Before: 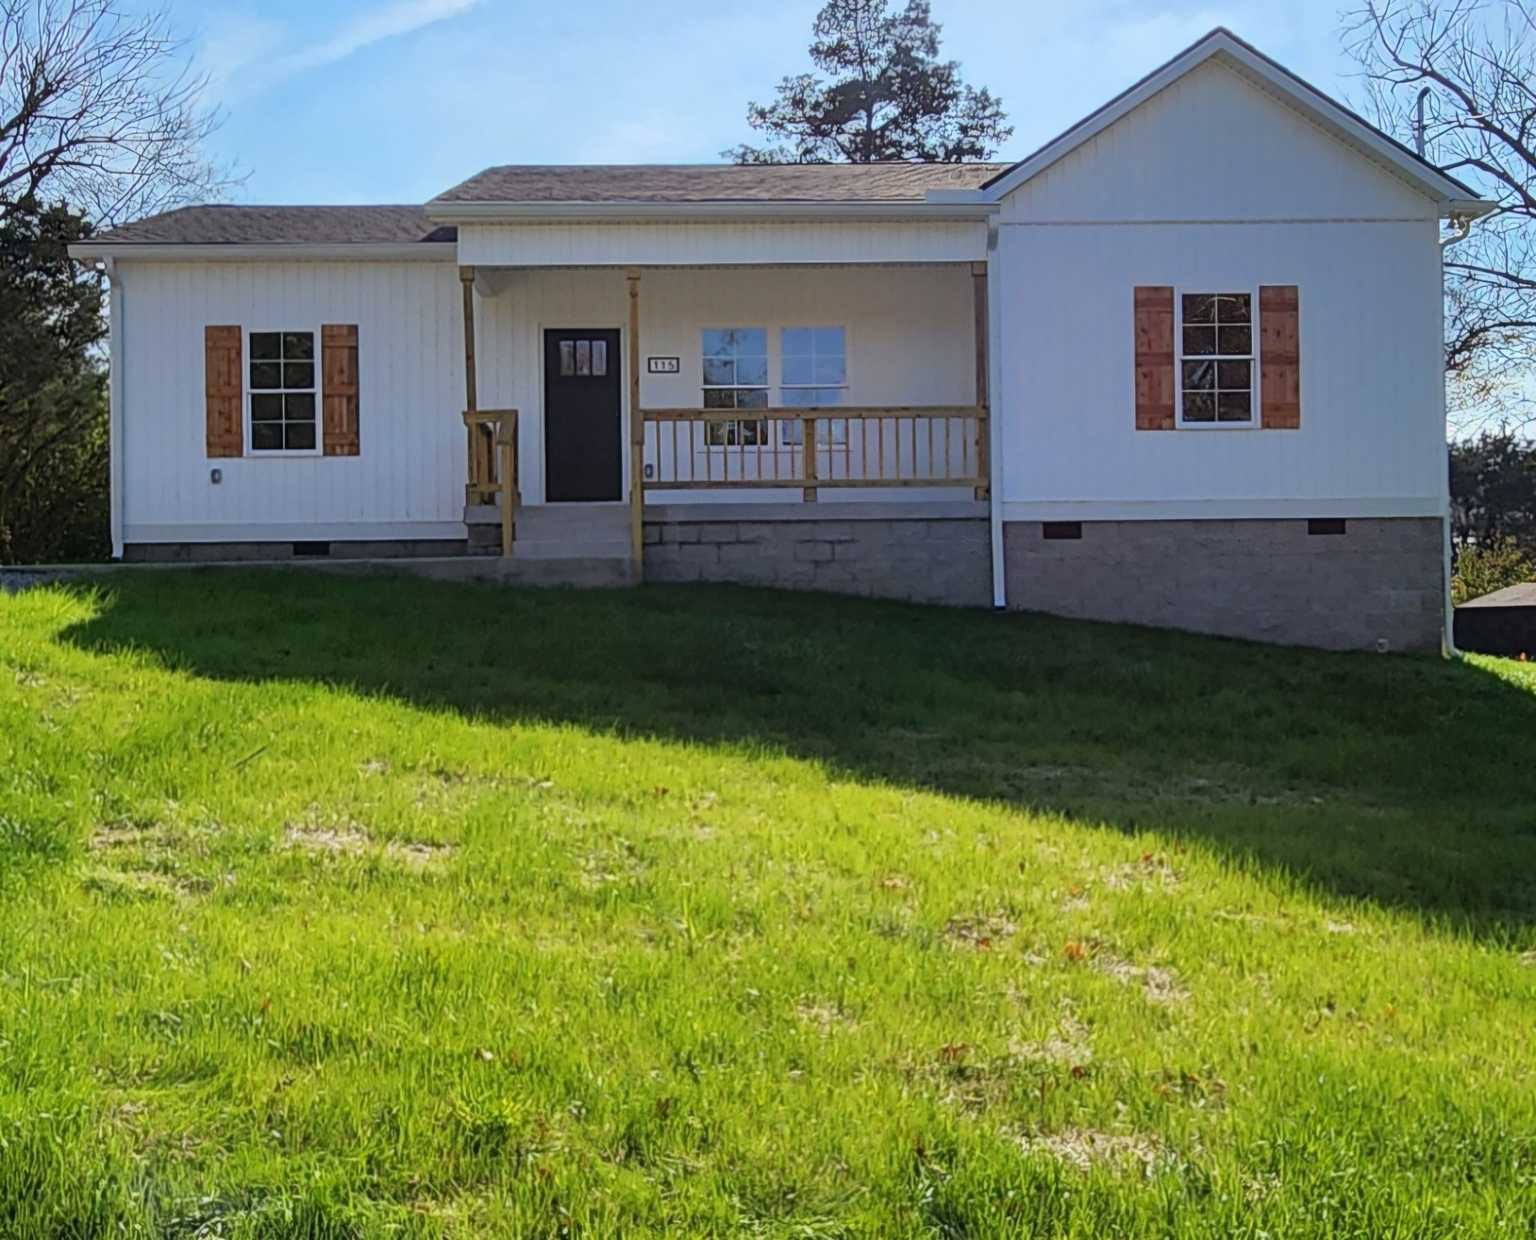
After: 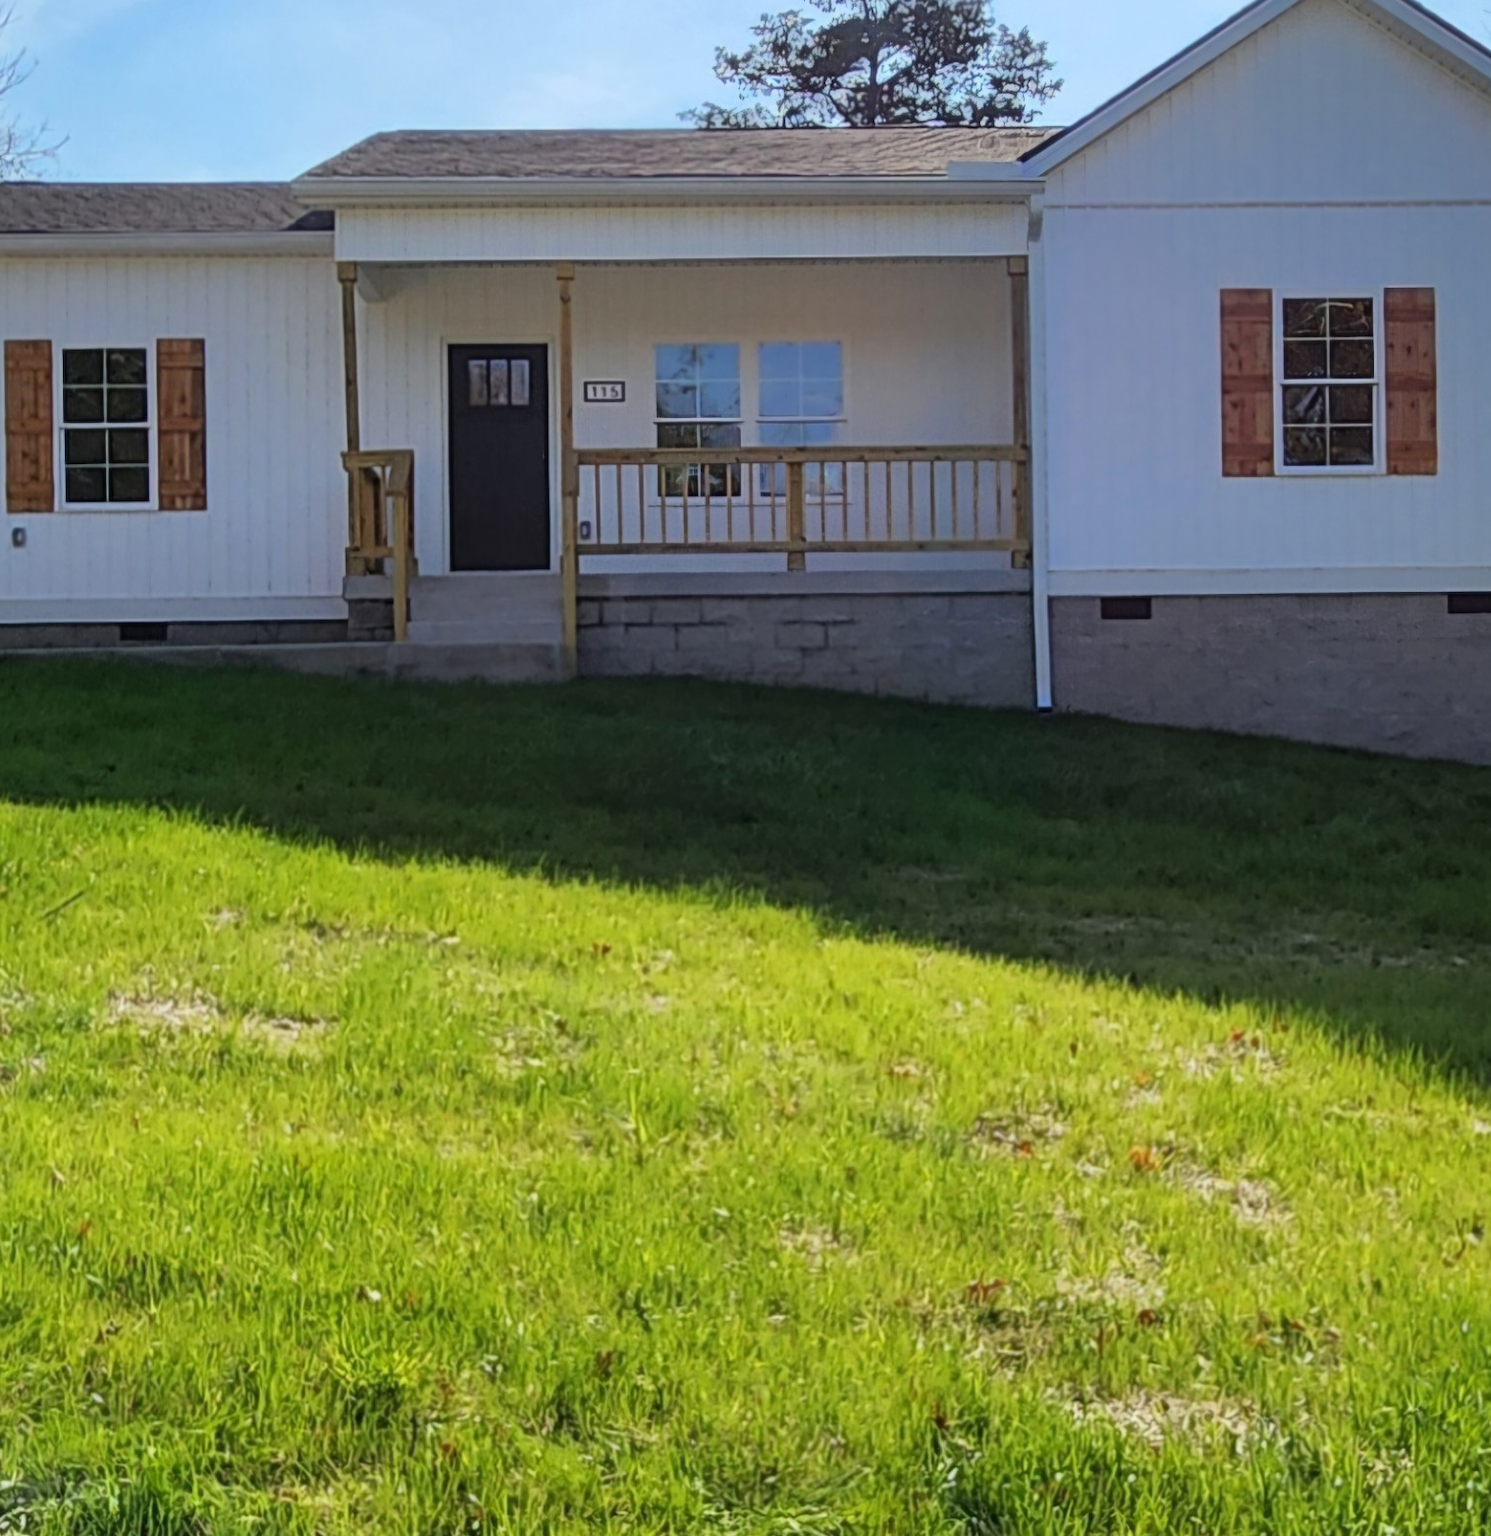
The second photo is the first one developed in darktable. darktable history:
crop and rotate: left 13.142%, top 5.335%, right 12.6%
